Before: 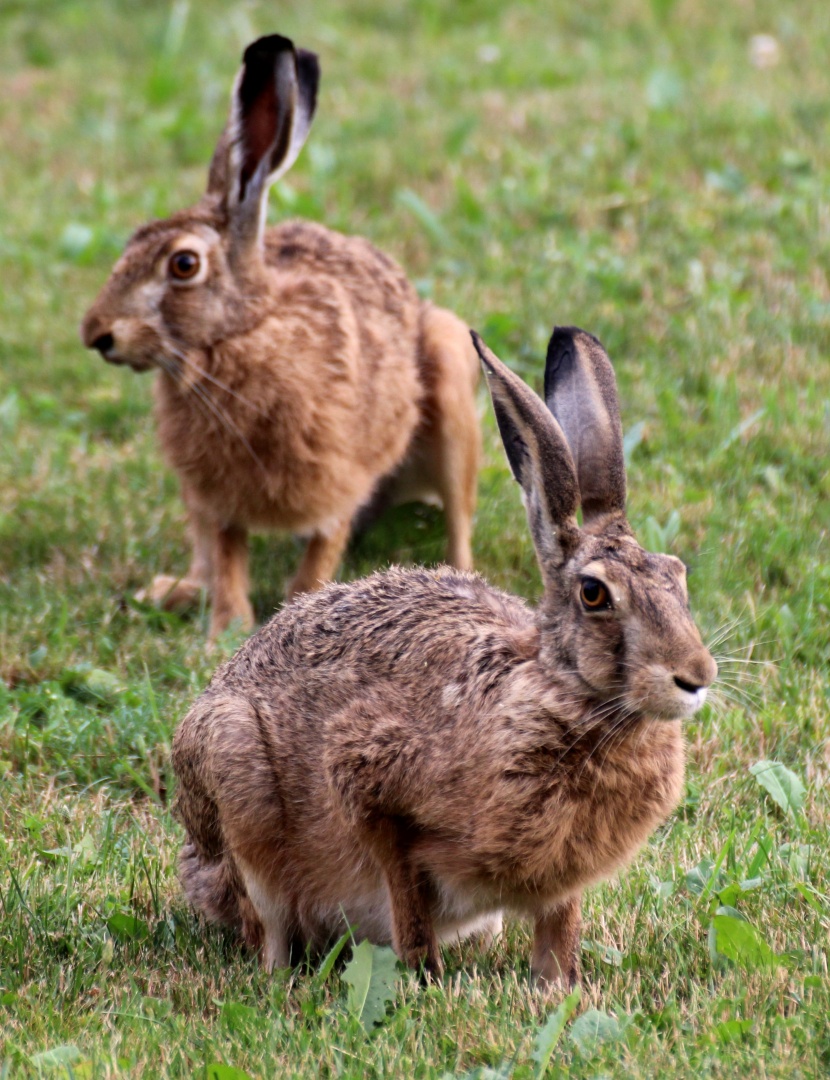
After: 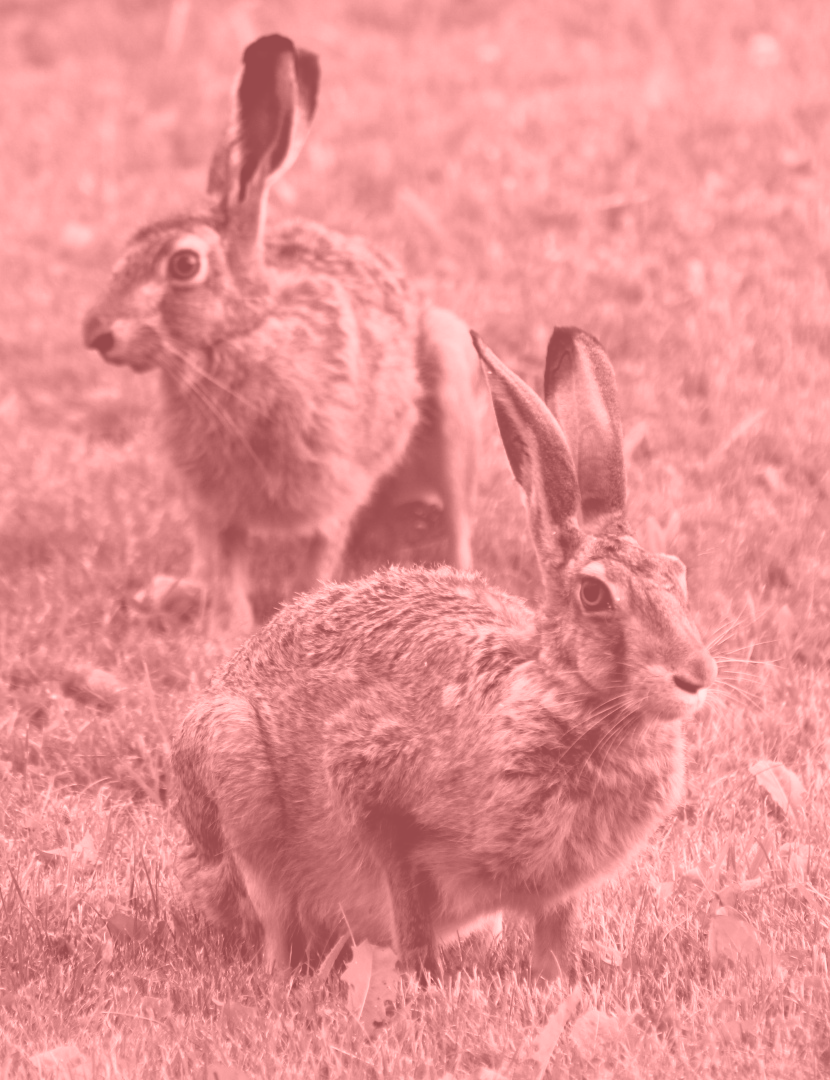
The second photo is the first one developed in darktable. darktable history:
color balance rgb: linear chroma grading › global chroma 9%, perceptual saturation grading › global saturation 36%, perceptual saturation grading › shadows 35%, perceptual brilliance grading › global brilliance 15%, perceptual brilliance grading › shadows -35%, global vibrance 15%
colorize: saturation 51%, source mix 50.67%, lightness 50.67%
